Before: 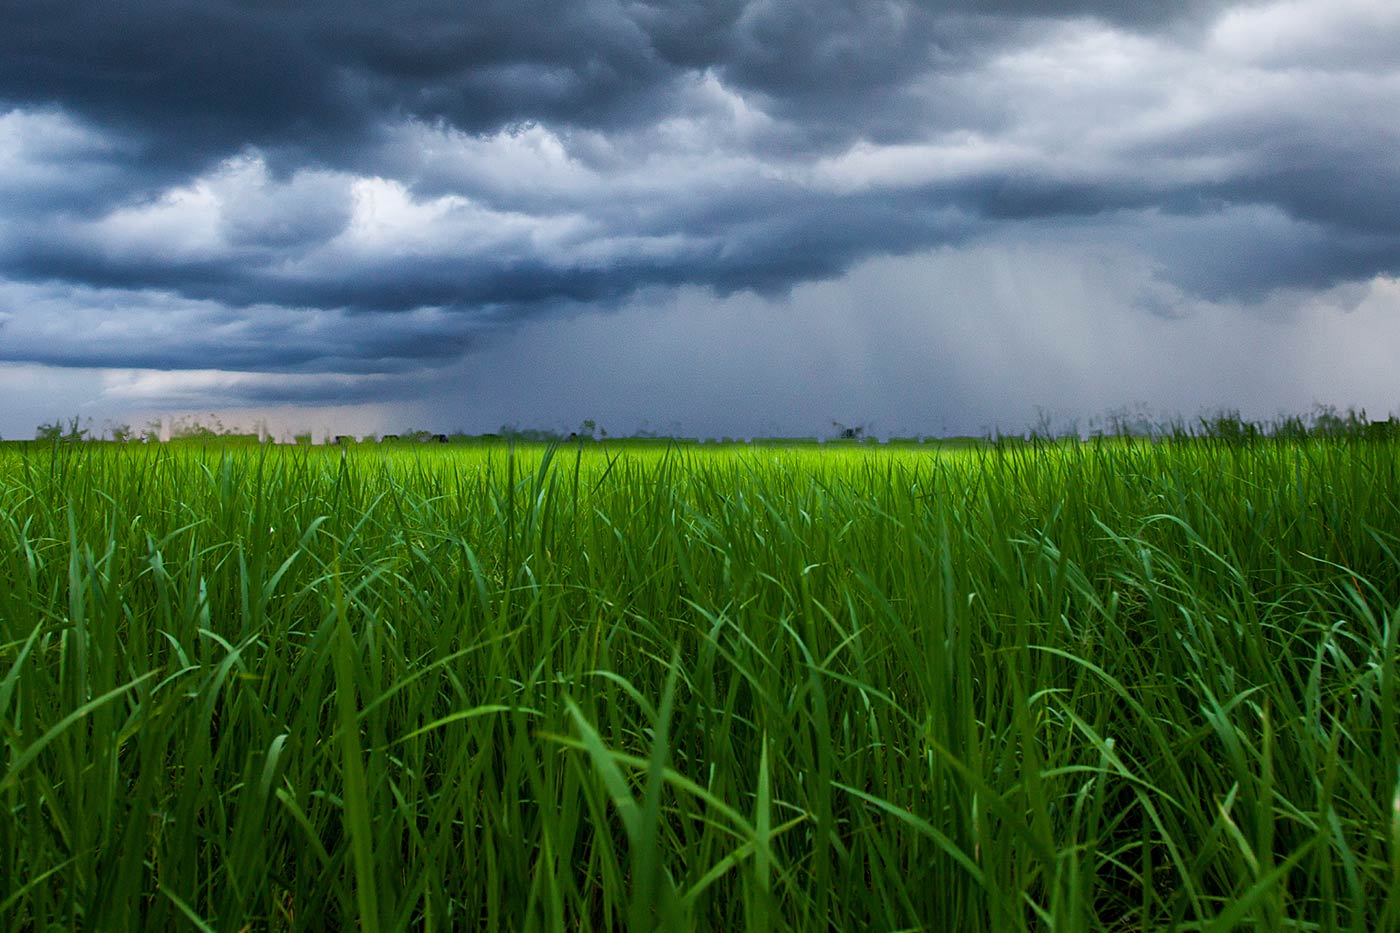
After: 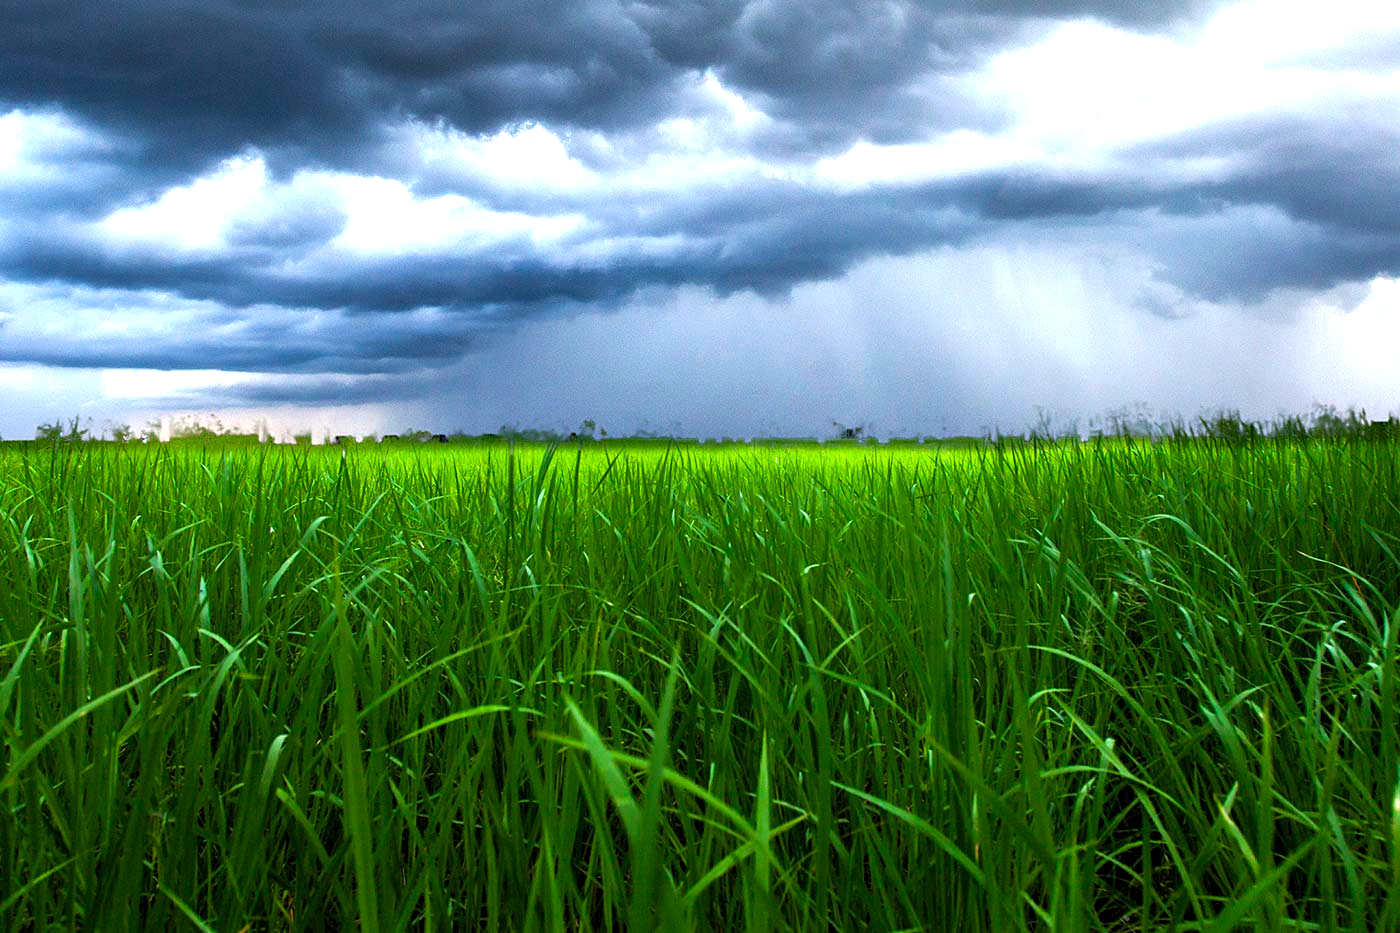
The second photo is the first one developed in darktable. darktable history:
color zones: curves: ch0 [(0, 0.444) (0.143, 0.442) (0.286, 0.441) (0.429, 0.441) (0.571, 0.441) (0.714, 0.441) (0.857, 0.442) (1, 0.444)]
levels: levels [0.012, 0.367, 0.697]
